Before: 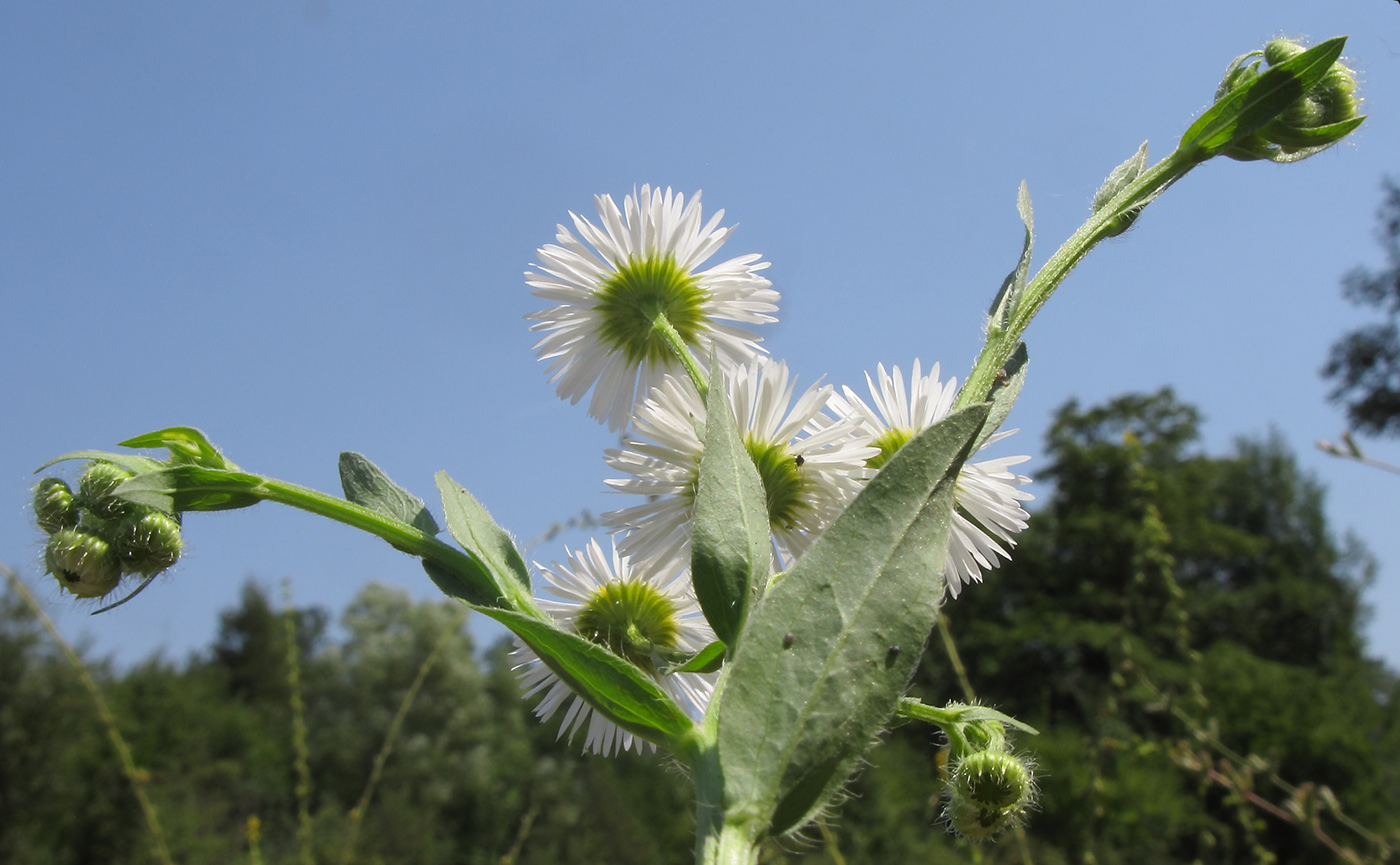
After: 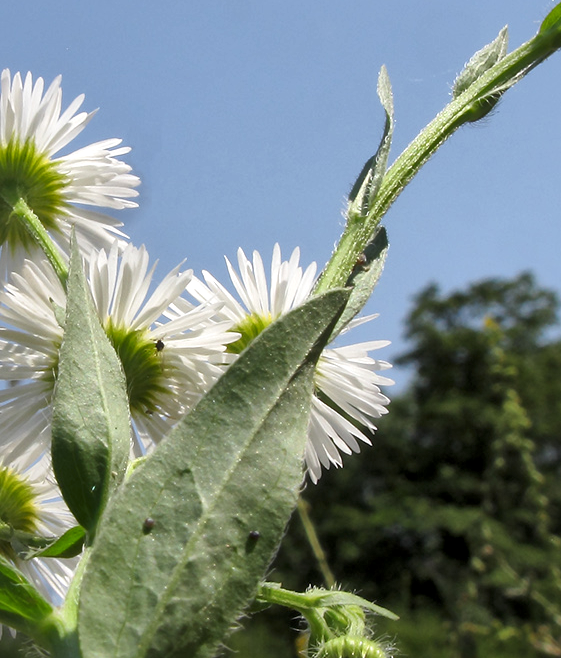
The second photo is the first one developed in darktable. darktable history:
crop: left 45.721%, top 13.393%, right 14.118%, bottom 10.01%
local contrast: mode bilateral grid, contrast 20, coarseness 50, detail 161%, midtone range 0.2
